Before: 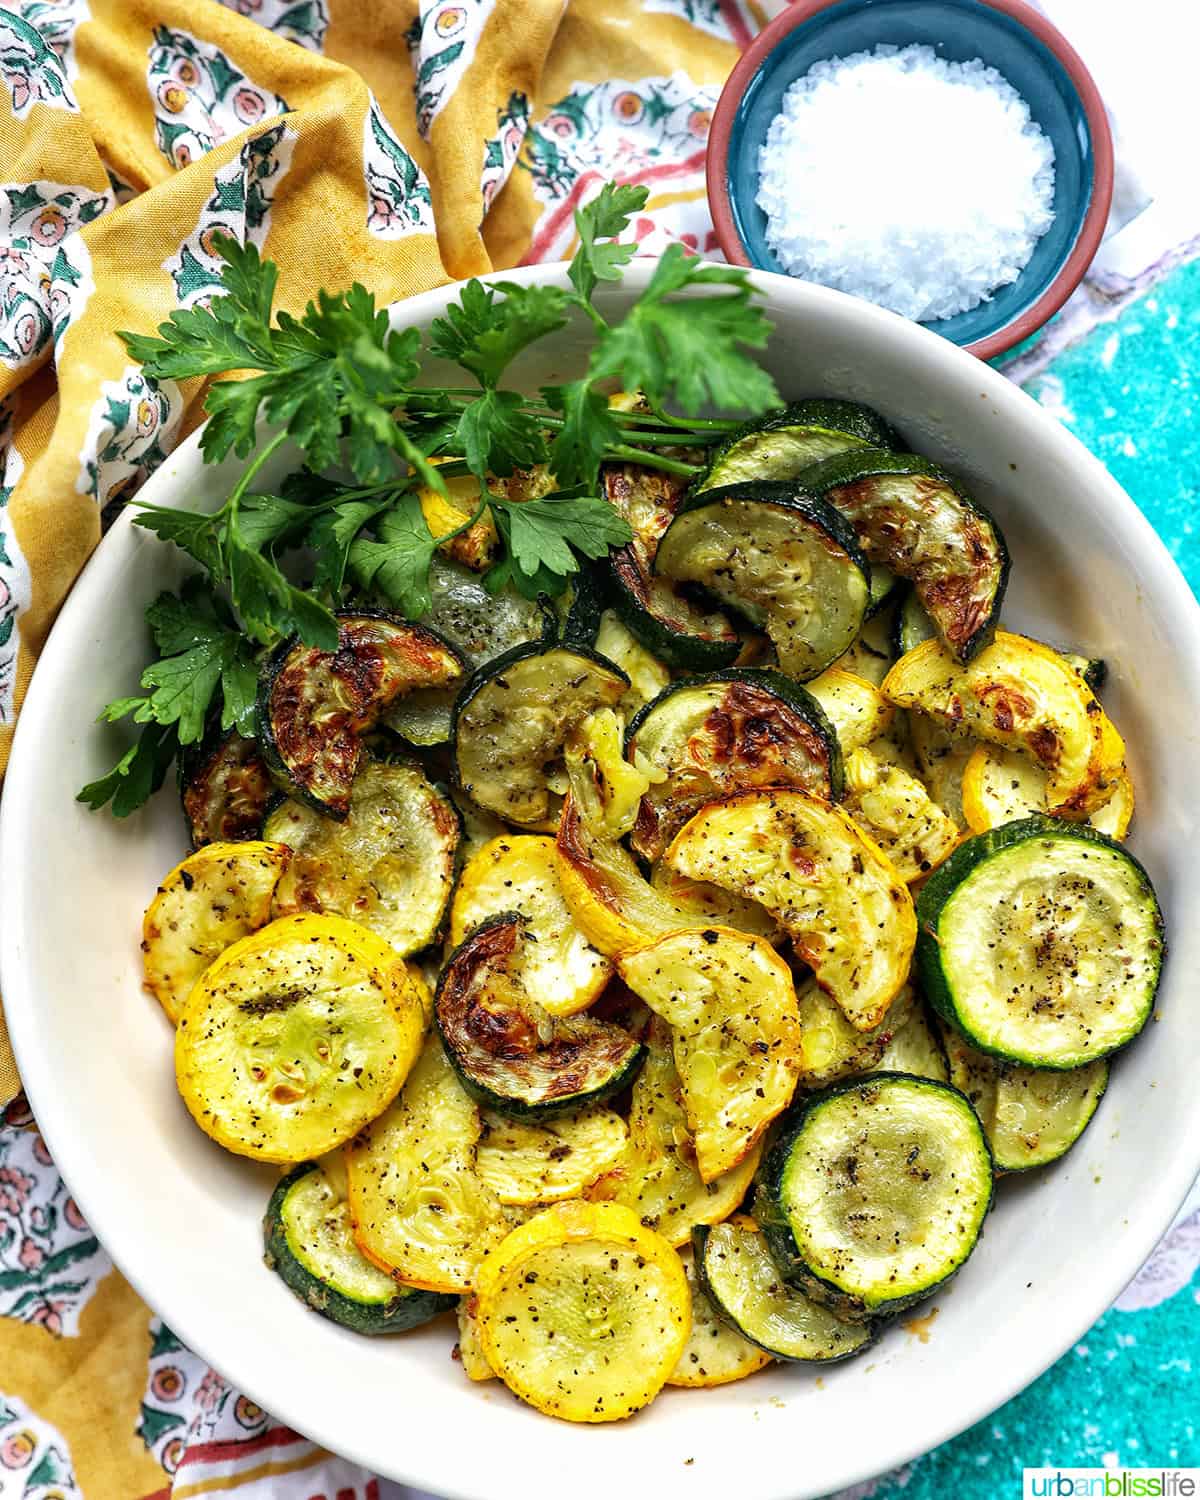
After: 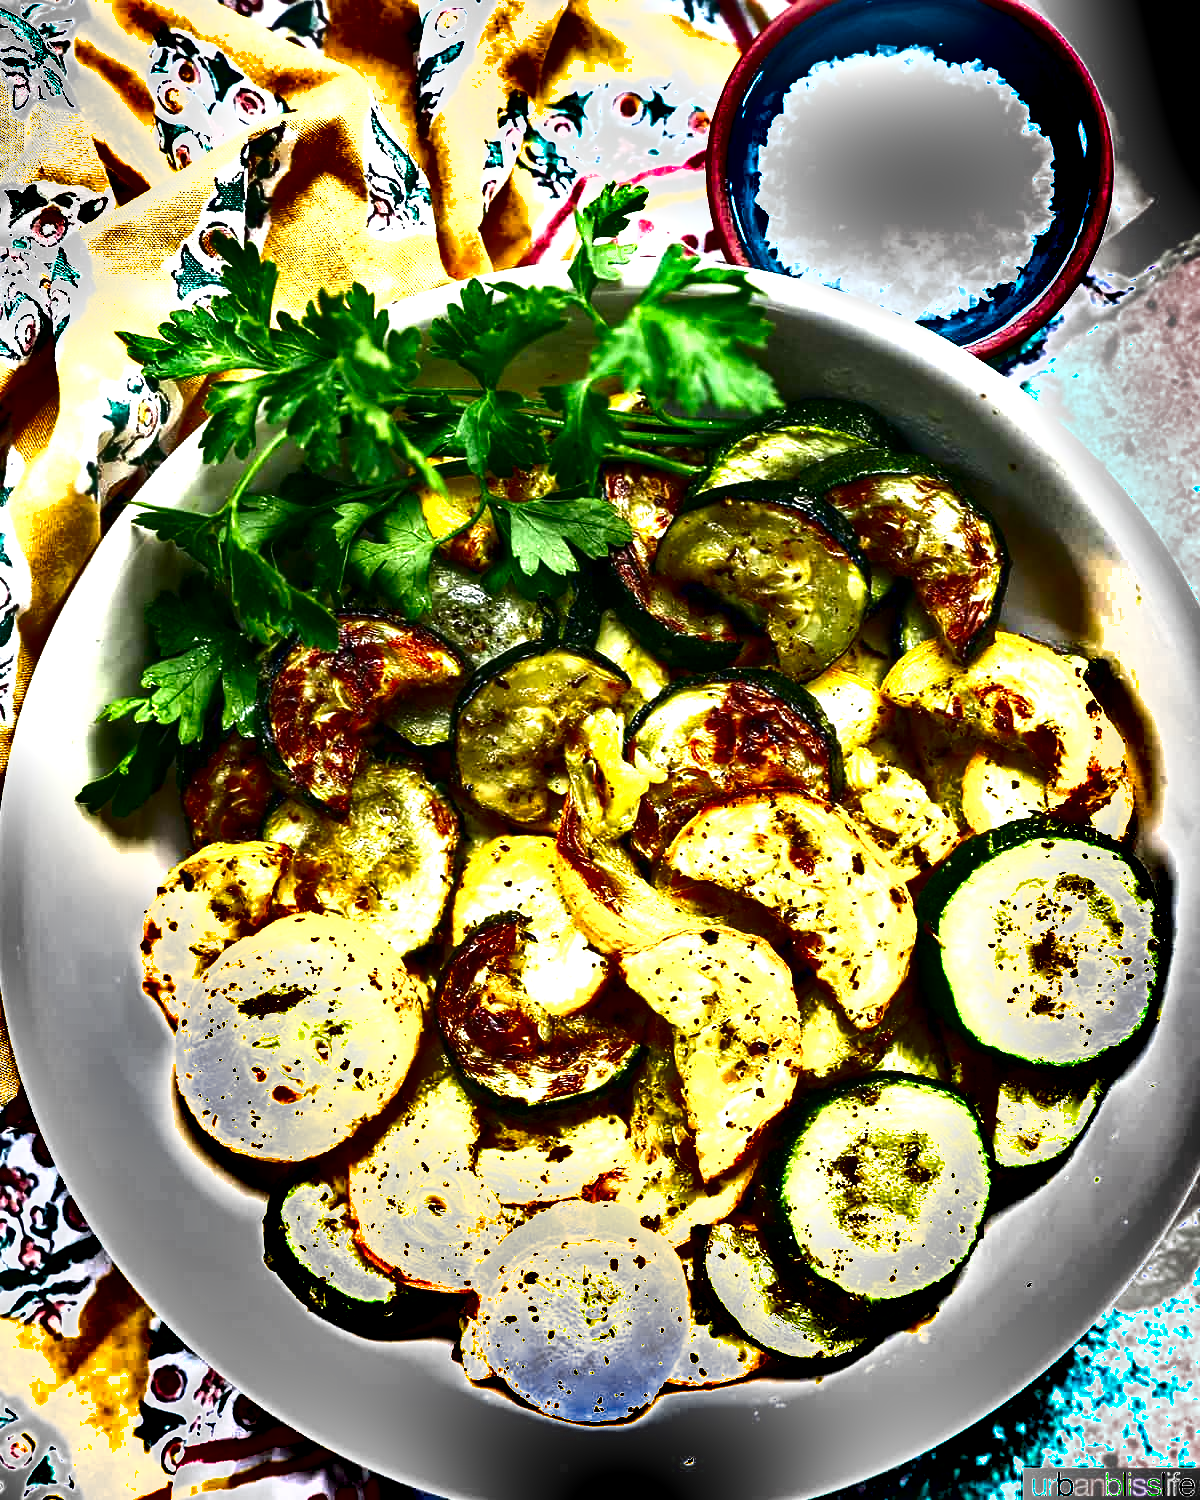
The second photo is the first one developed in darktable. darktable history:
shadows and highlights: shadows color adjustment 97.66%, soften with gaussian
contrast brightness saturation: contrast 0.09, brightness -0.59, saturation 0.17
exposure: black level correction 0, exposure 1.198 EV, compensate exposure bias true, compensate highlight preservation false
